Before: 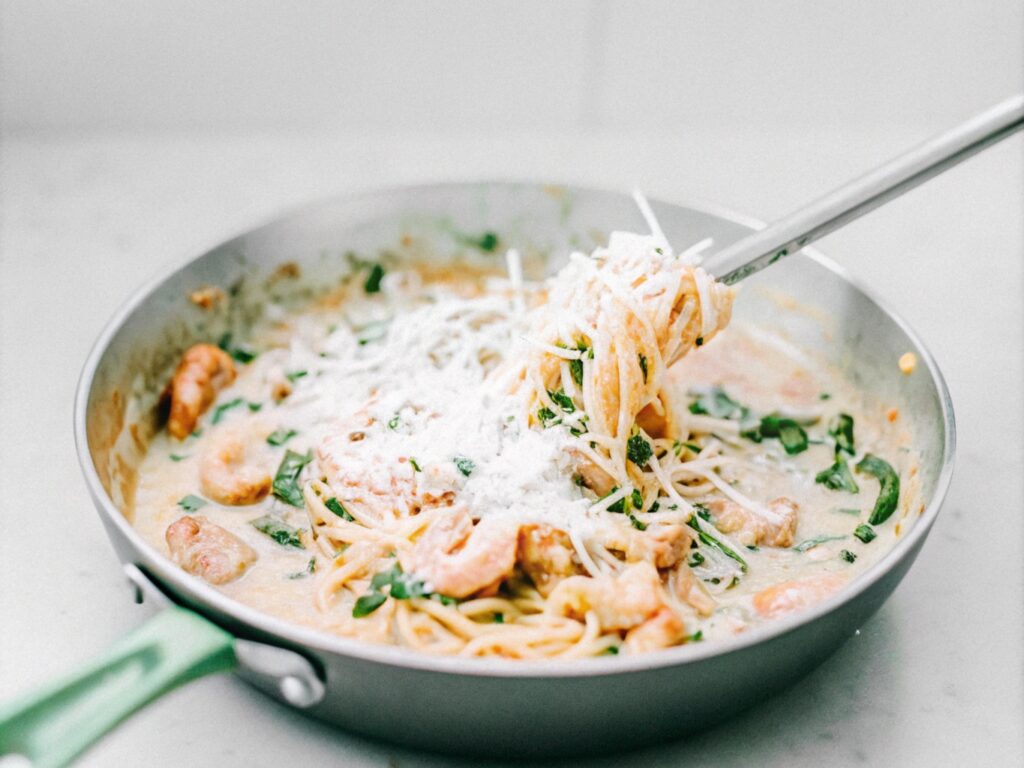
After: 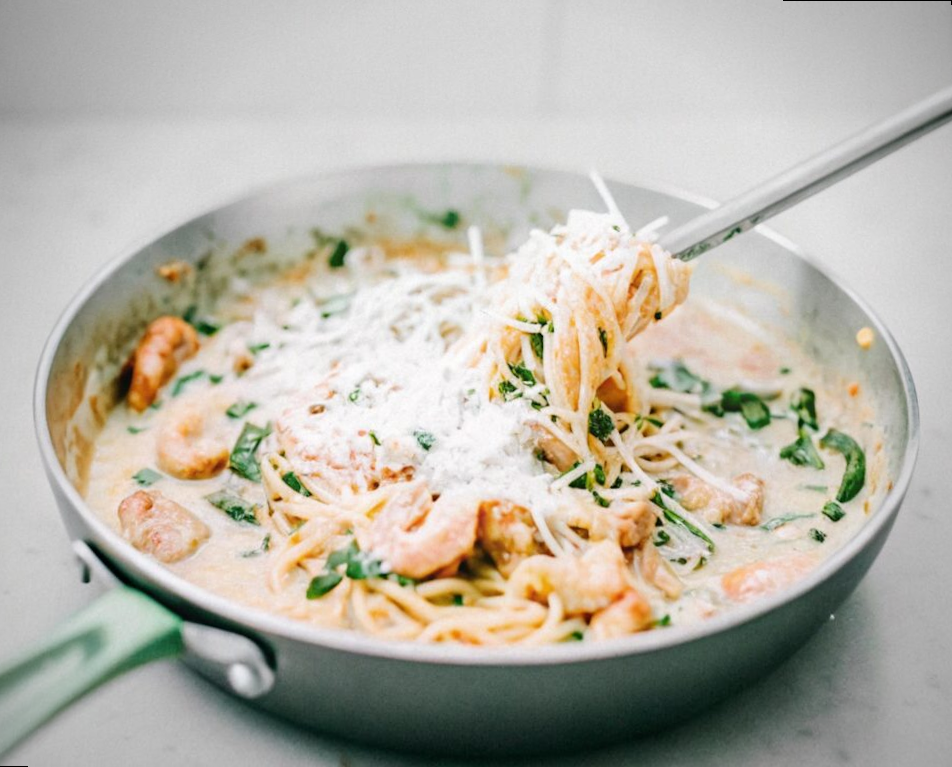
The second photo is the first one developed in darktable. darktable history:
vignetting: on, module defaults
rotate and perspective: rotation 0.215°, lens shift (vertical) -0.139, crop left 0.069, crop right 0.939, crop top 0.002, crop bottom 0.996
